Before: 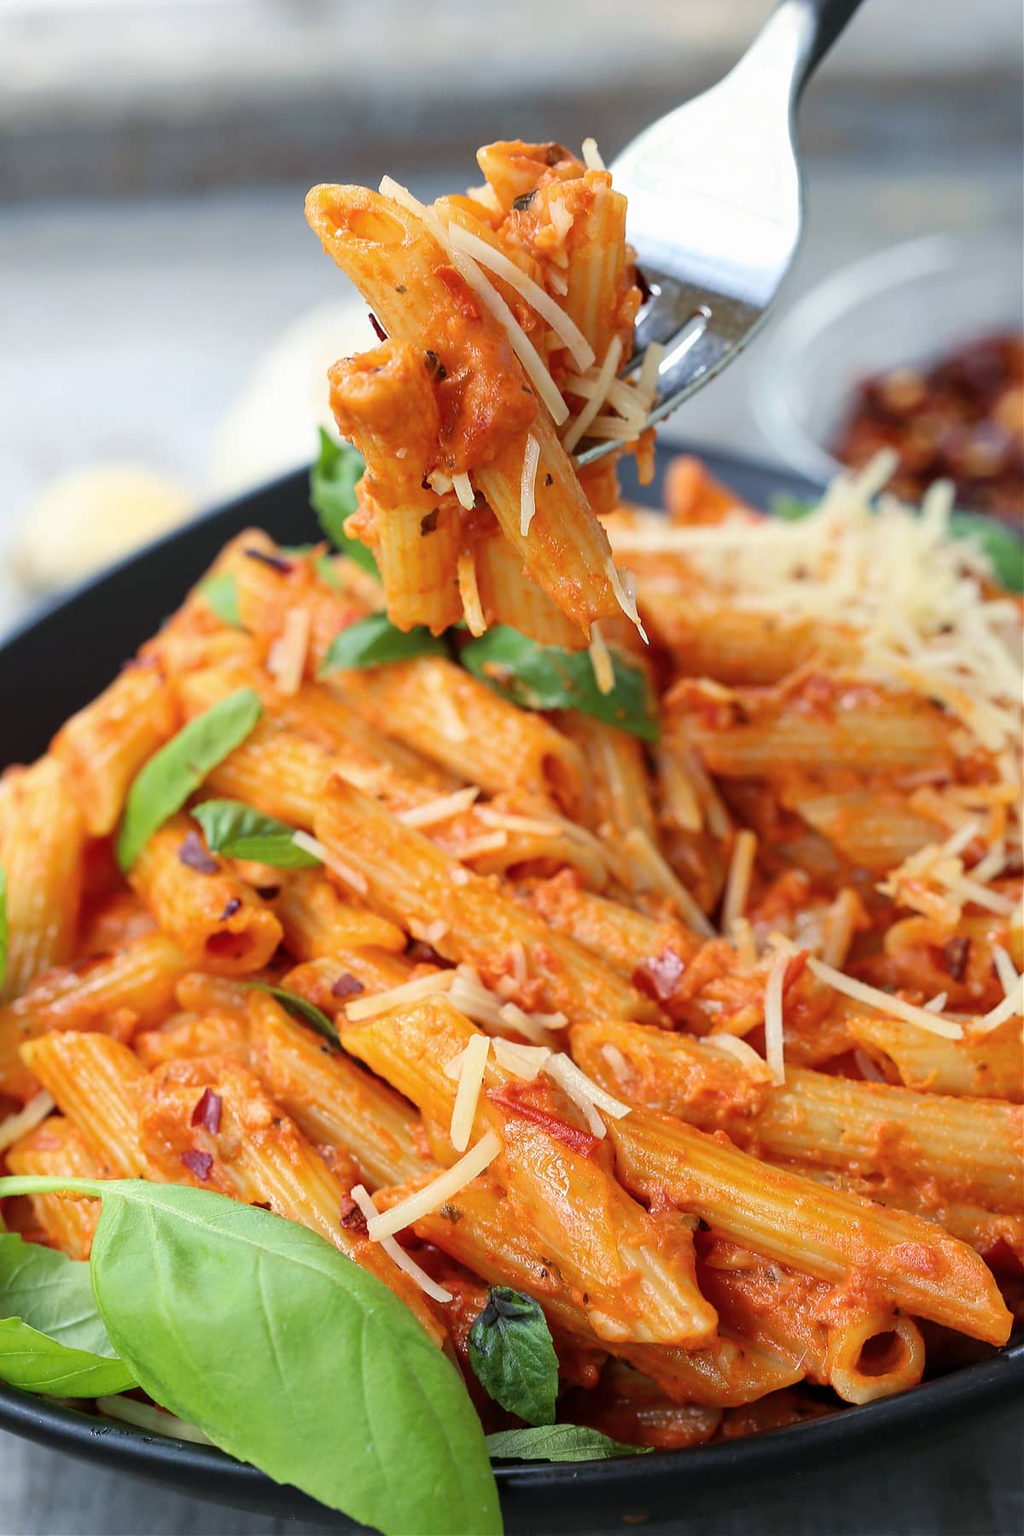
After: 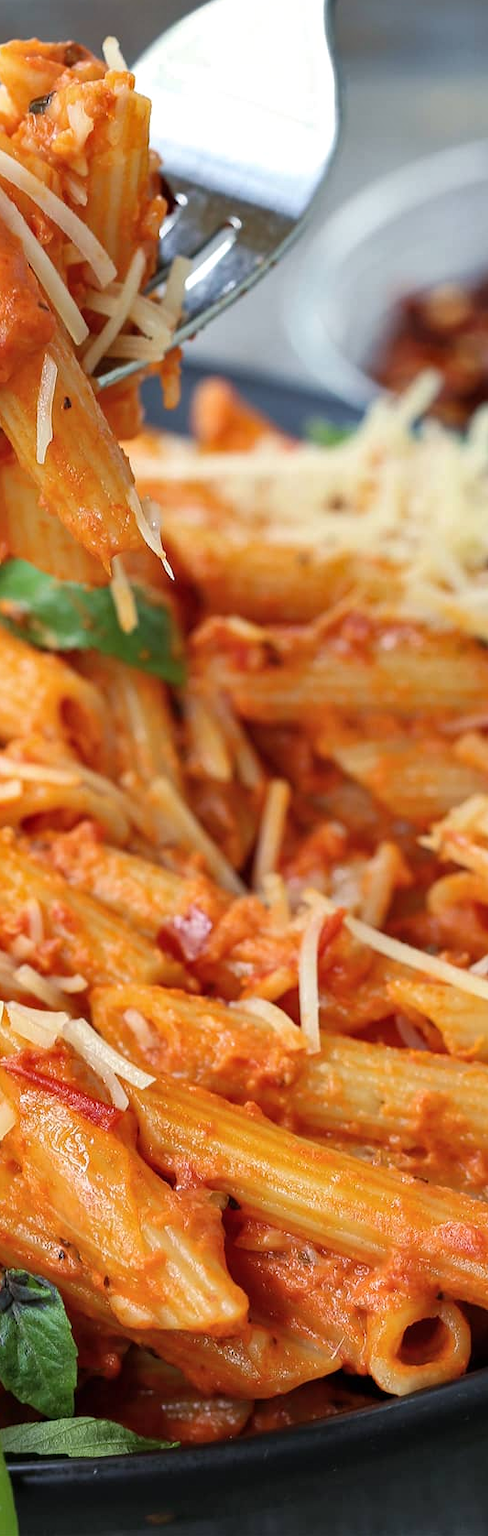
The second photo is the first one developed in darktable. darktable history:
shadows and highlights: shadows 11.51, white point adjustment 1.22, soften with gaussian
crop: left 47.53%, top 6.828%, right 7.997%
